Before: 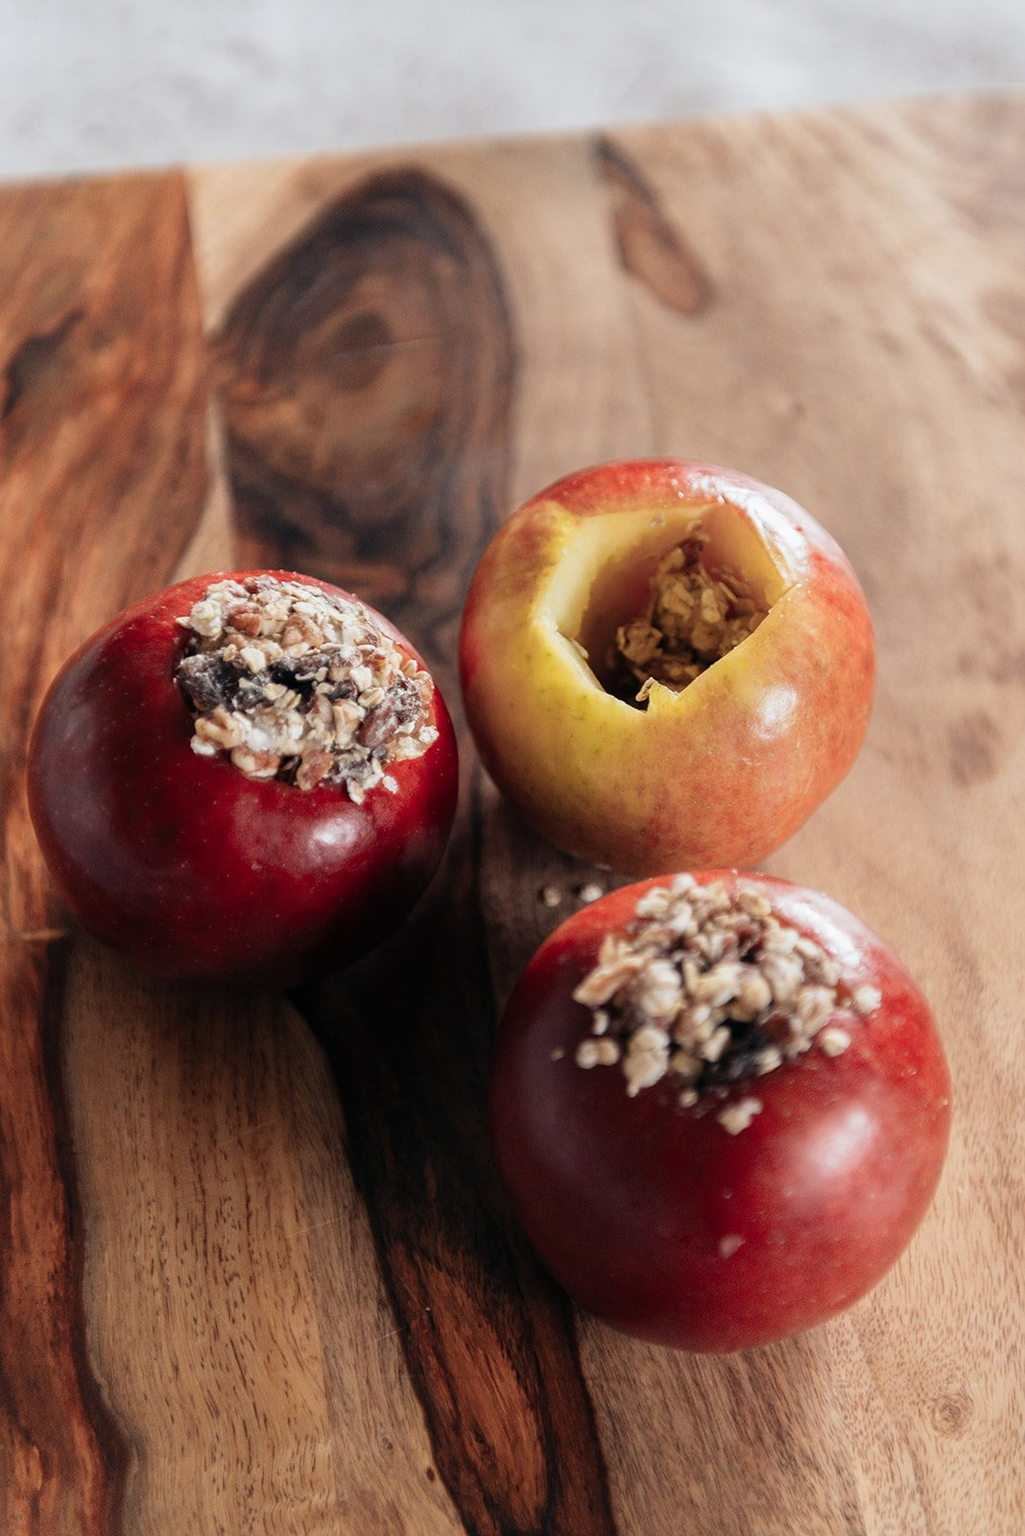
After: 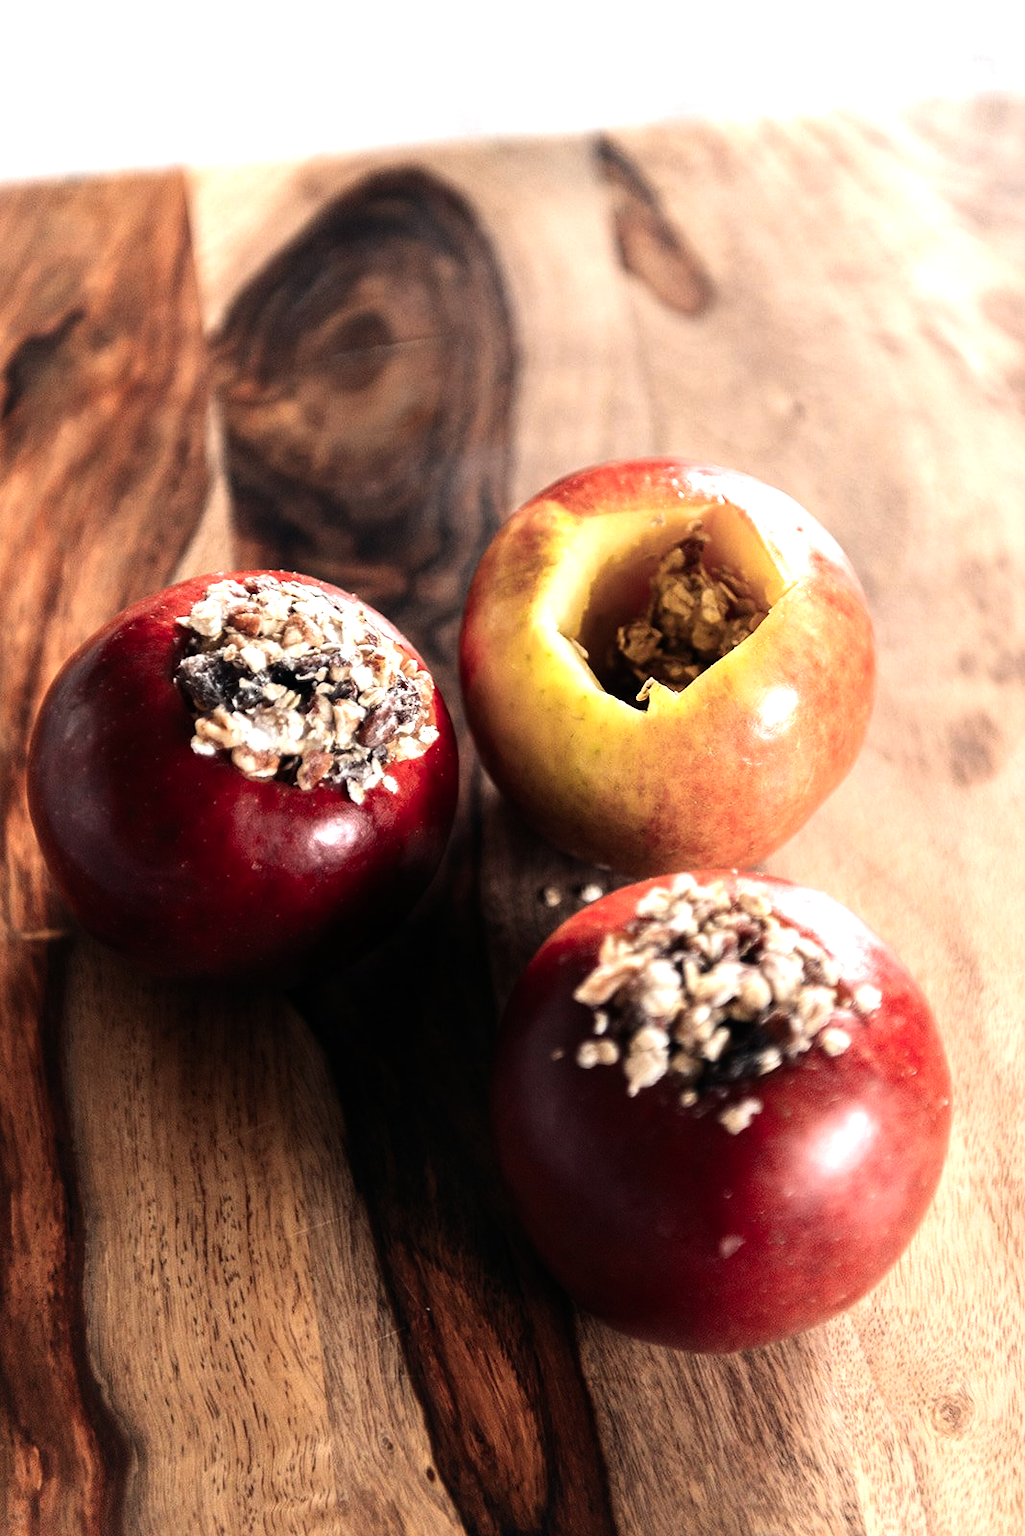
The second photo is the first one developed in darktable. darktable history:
exposure: compensate highlight preservation false
color zones: curves: ch1 [(0, 0.513) (0.143, 0.524) (0.286, 0.511) (0.429, 0.506) (0.571, 0.503) (0.714, 0.503) (0.857, 0.508) (1, 0.513)]
tone equalizer: -8 EV -1.09 EV, -7 EV -0.976 EV, -6 EV -0.897 EV, -5 EV -0.563 EV, -3 EV 0.571 EV, -2 EV 0.873 EV, -1 EV 0.999 EV, +0 EV 1.05 EV, edges refinement/feathering 500, mask exposure compensation -1.57 EV, preserve details no
